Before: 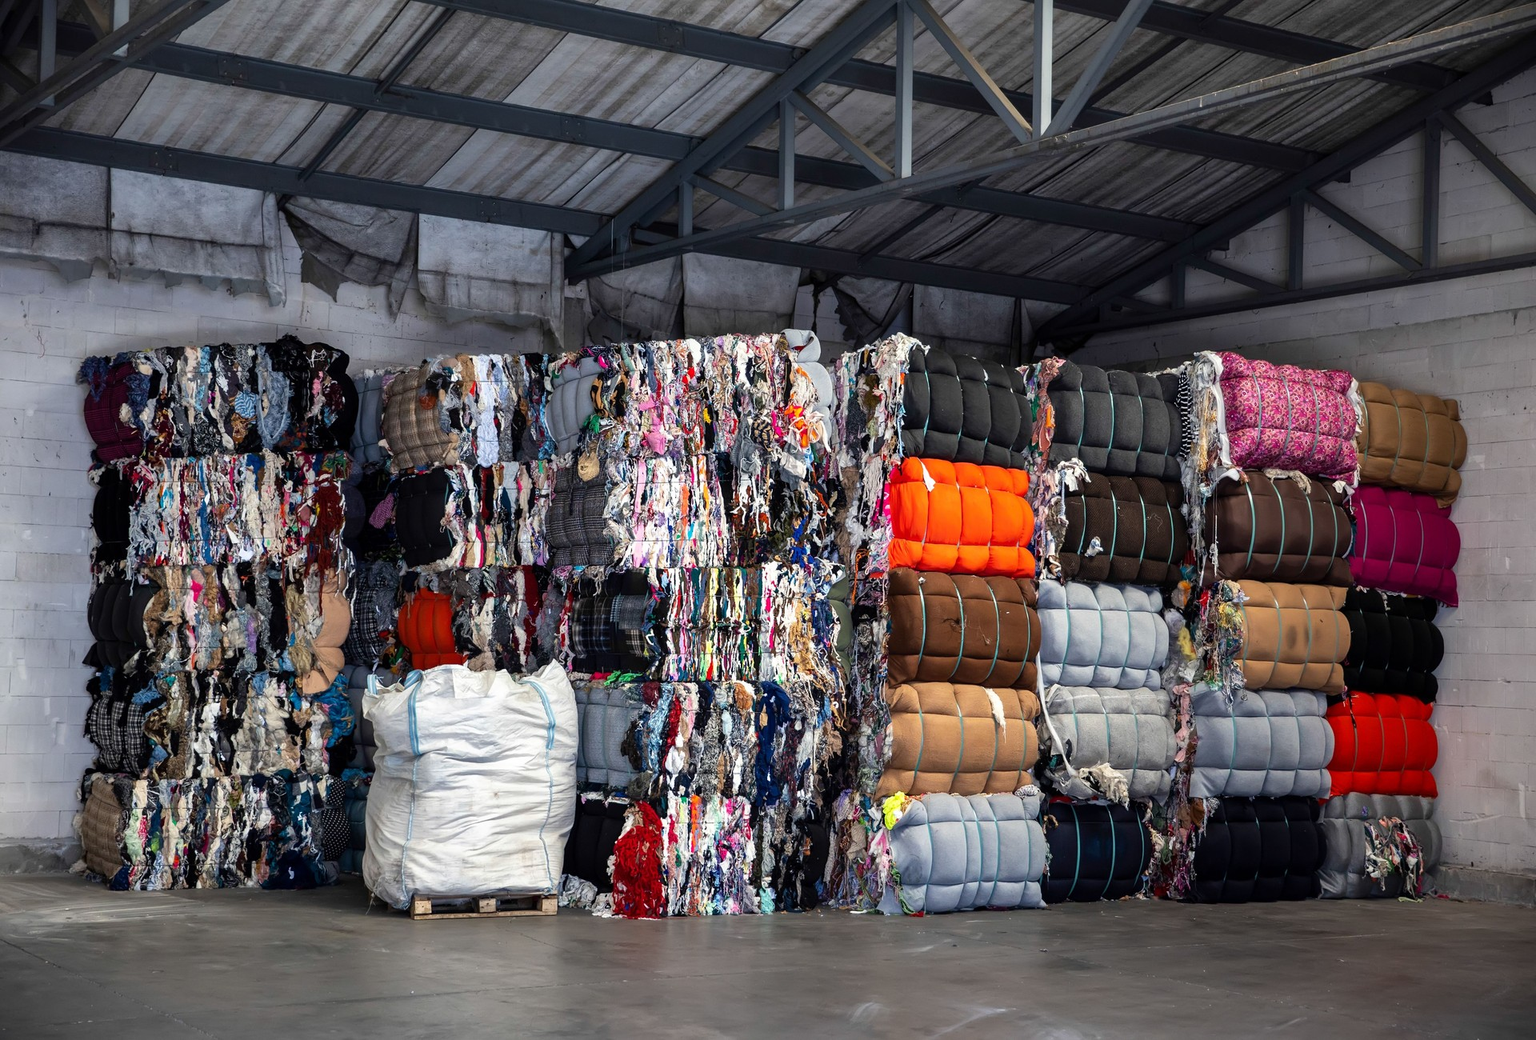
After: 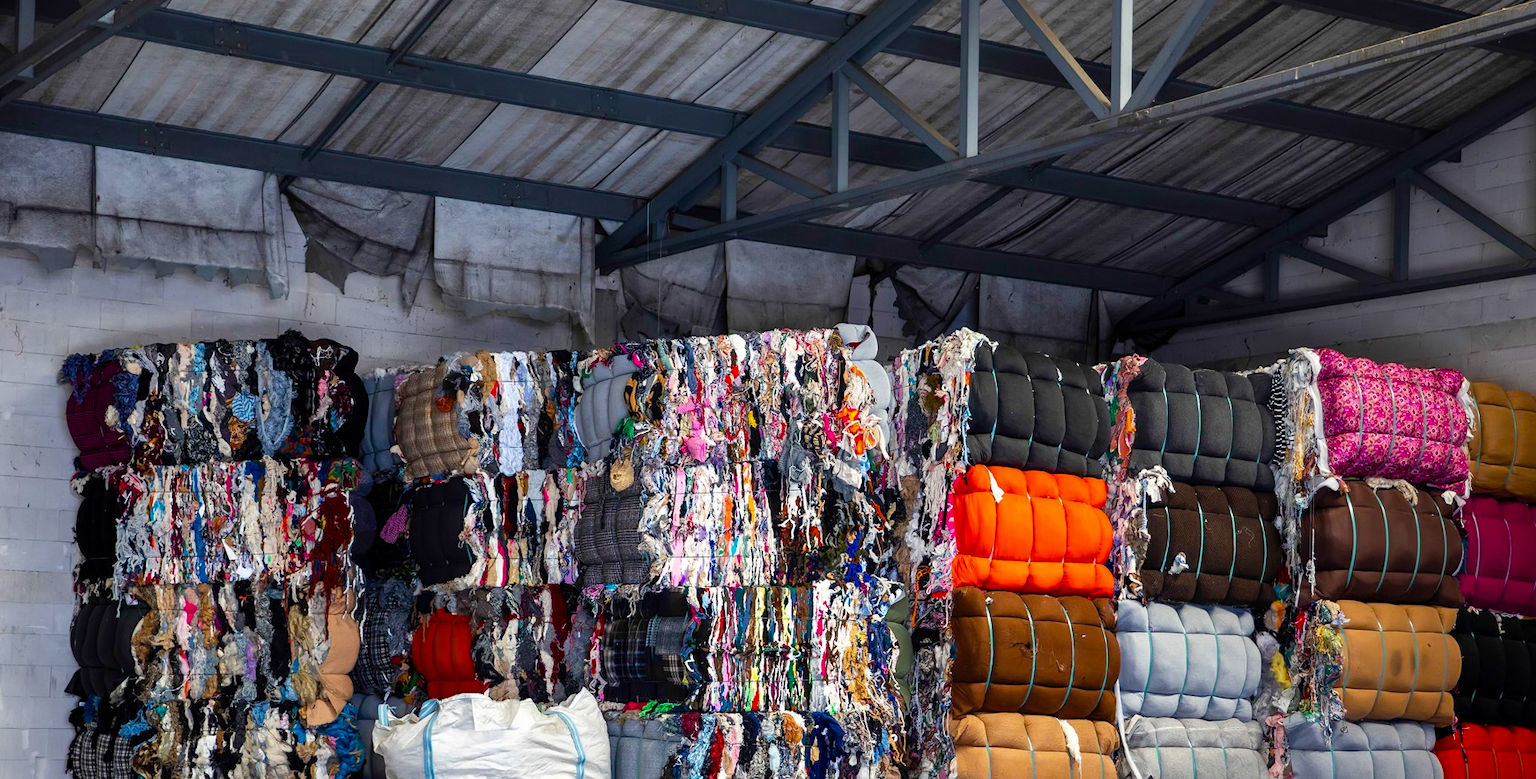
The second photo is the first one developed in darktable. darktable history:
color balance rgb: perceptual saturation grading › global saturation 20%, perceptual saturation grading › highlights 2.025%, perceptual saturation grading › shadows 49.401%
crop: left 1.613%, top 3.406%, right 7.603%, bottom 28.461%
